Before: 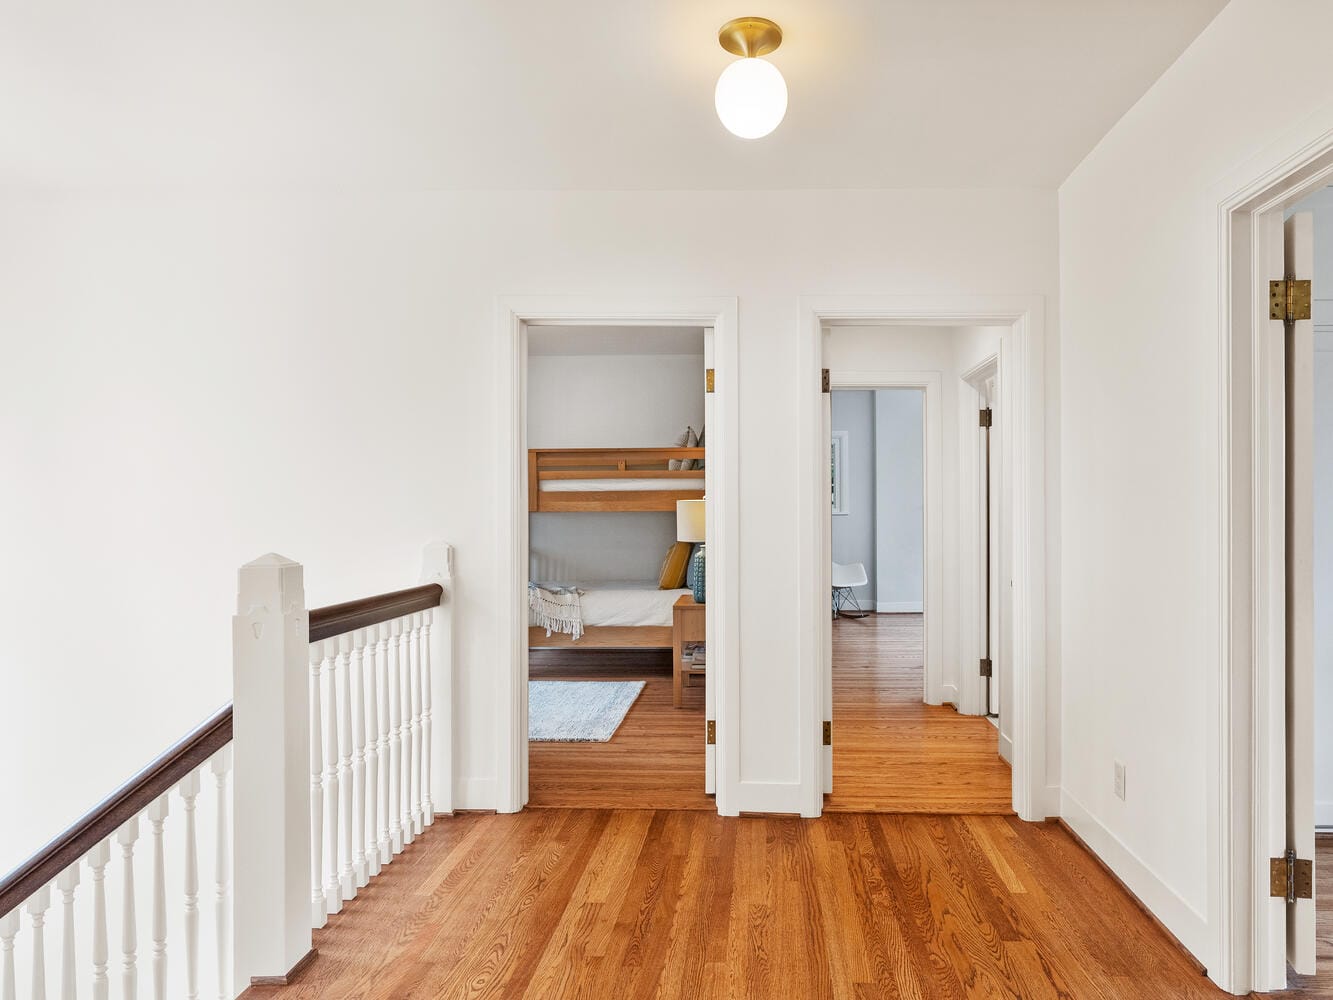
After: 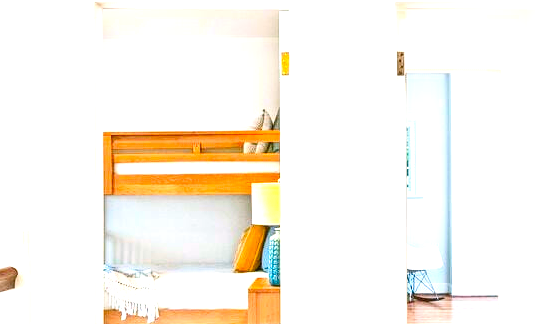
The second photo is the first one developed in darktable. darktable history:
crop: left 31.883%, top 31.768%, right 27.72%, bottom 35.808%
local contrast: highlights 27%, detail 130%
contrast brightness saturation: contrast 0.198, brightness 0.205, saturation 0.804
color balance rgb: power › luminance -7.965%, power › chroma 1.122%, power › hue 215.97°, perceptual saturation grading › global saturation 20%, perceptual saturation grading › highlights -25.446%, perceptual saturation grading › shadows 24.946%, perceptual brilliance grading › global brilliance 10.758%
exposure: black level correction 0, exposure 1.2 EV, compensate highlight preservation false
